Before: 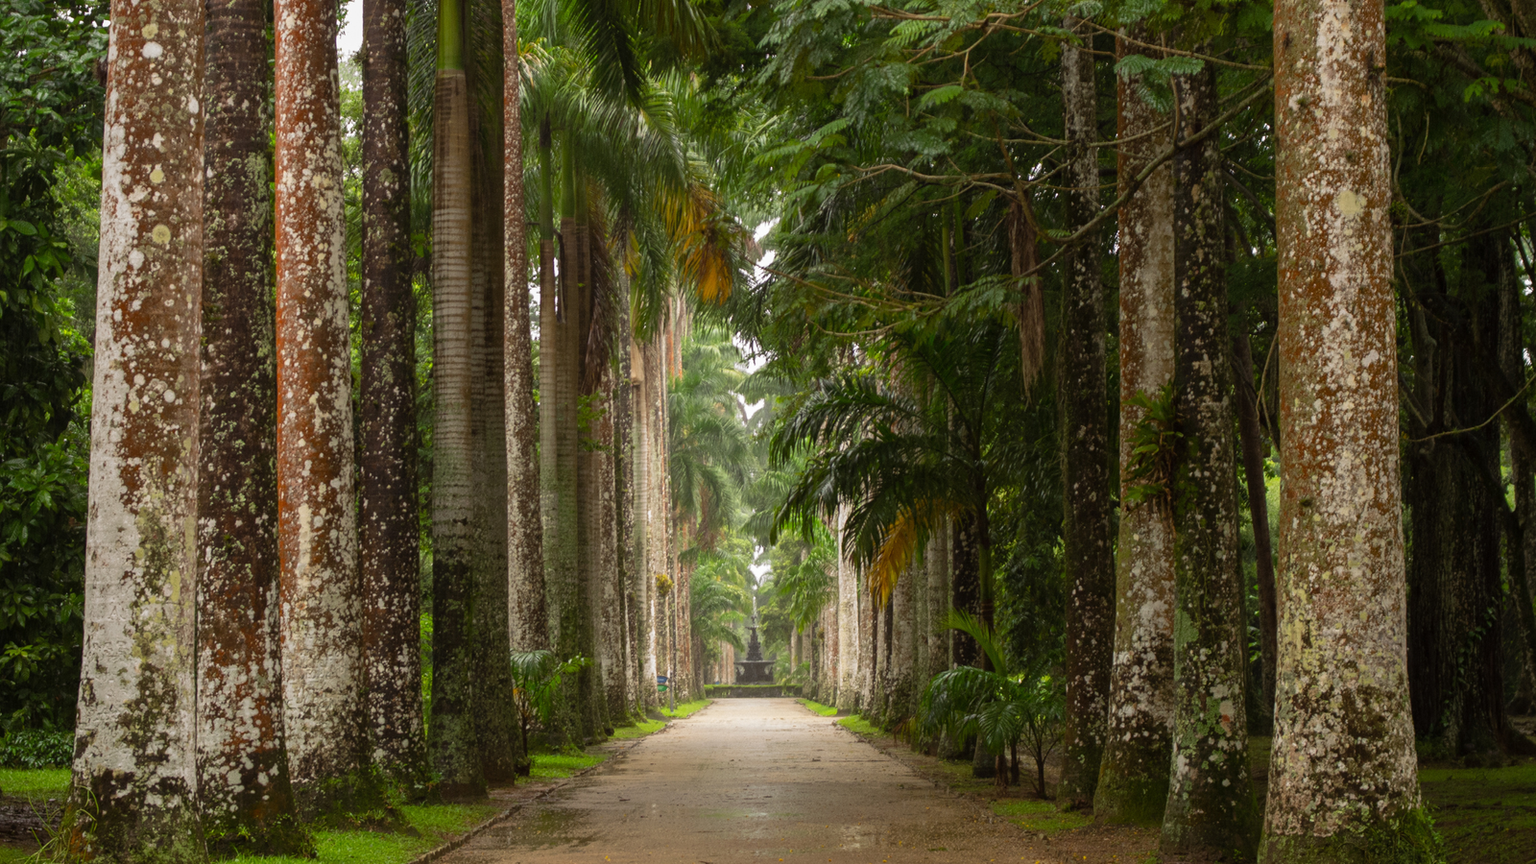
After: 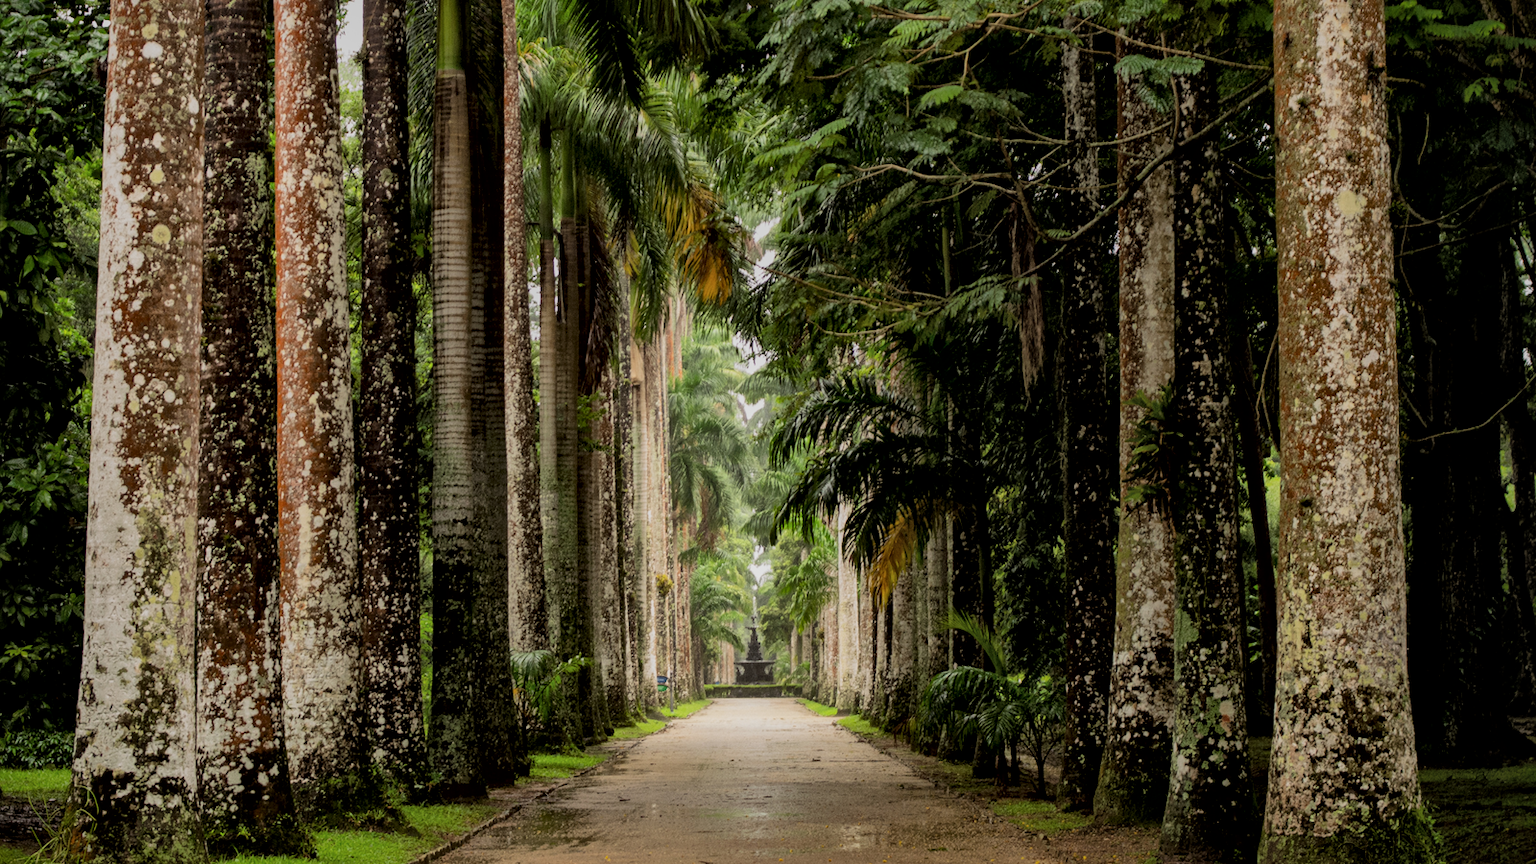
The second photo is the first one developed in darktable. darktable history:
filmic rgb: black relative exposure -6.15 EV, white relative exposure 6.96 EV, hardness 2.23, color science v6 (2022)
local contrast: mode bilateral grid, contrast 20, coarseness 50, detail 171%, midtone range 0.2
